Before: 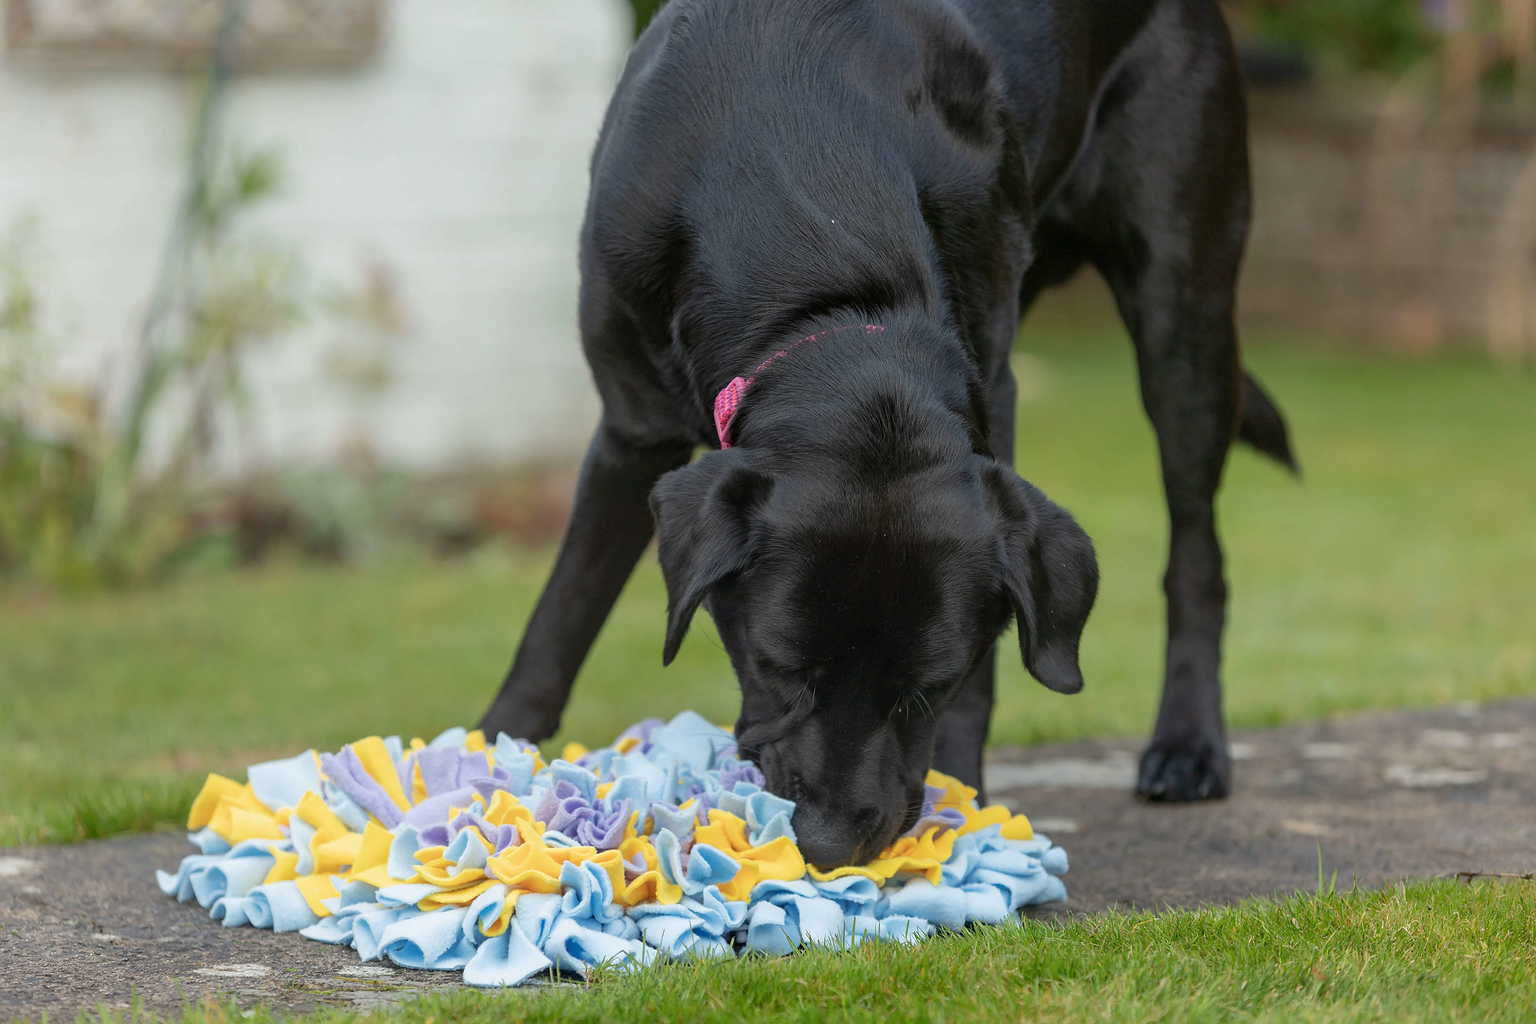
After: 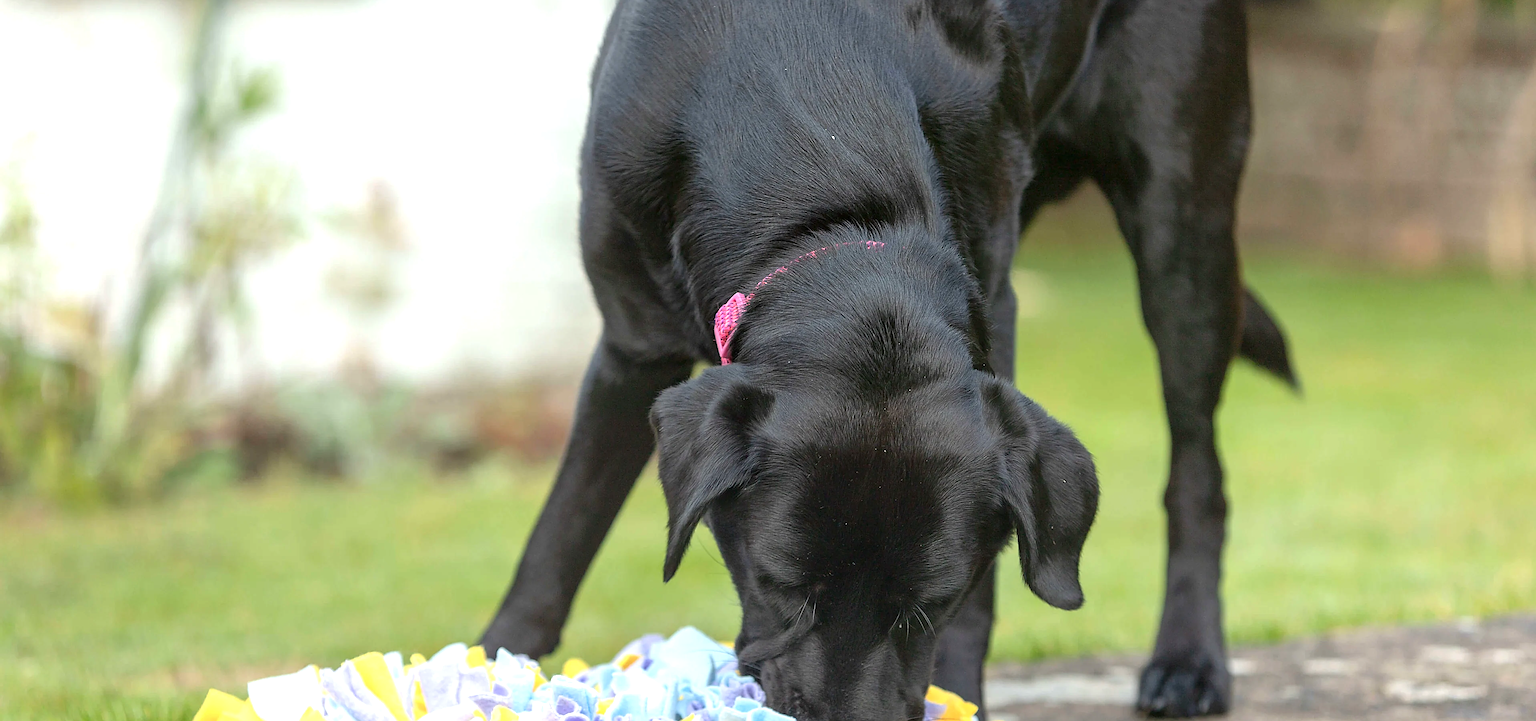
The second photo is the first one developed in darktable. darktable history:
tone equalizer: on, module defaults
crop and rotate: top 8.246%, bottom 21.306%
sharpen: on, module defaults
exposure: exposure 0.925 EV, compensate exposure bias true, compensate highlight preservation false
